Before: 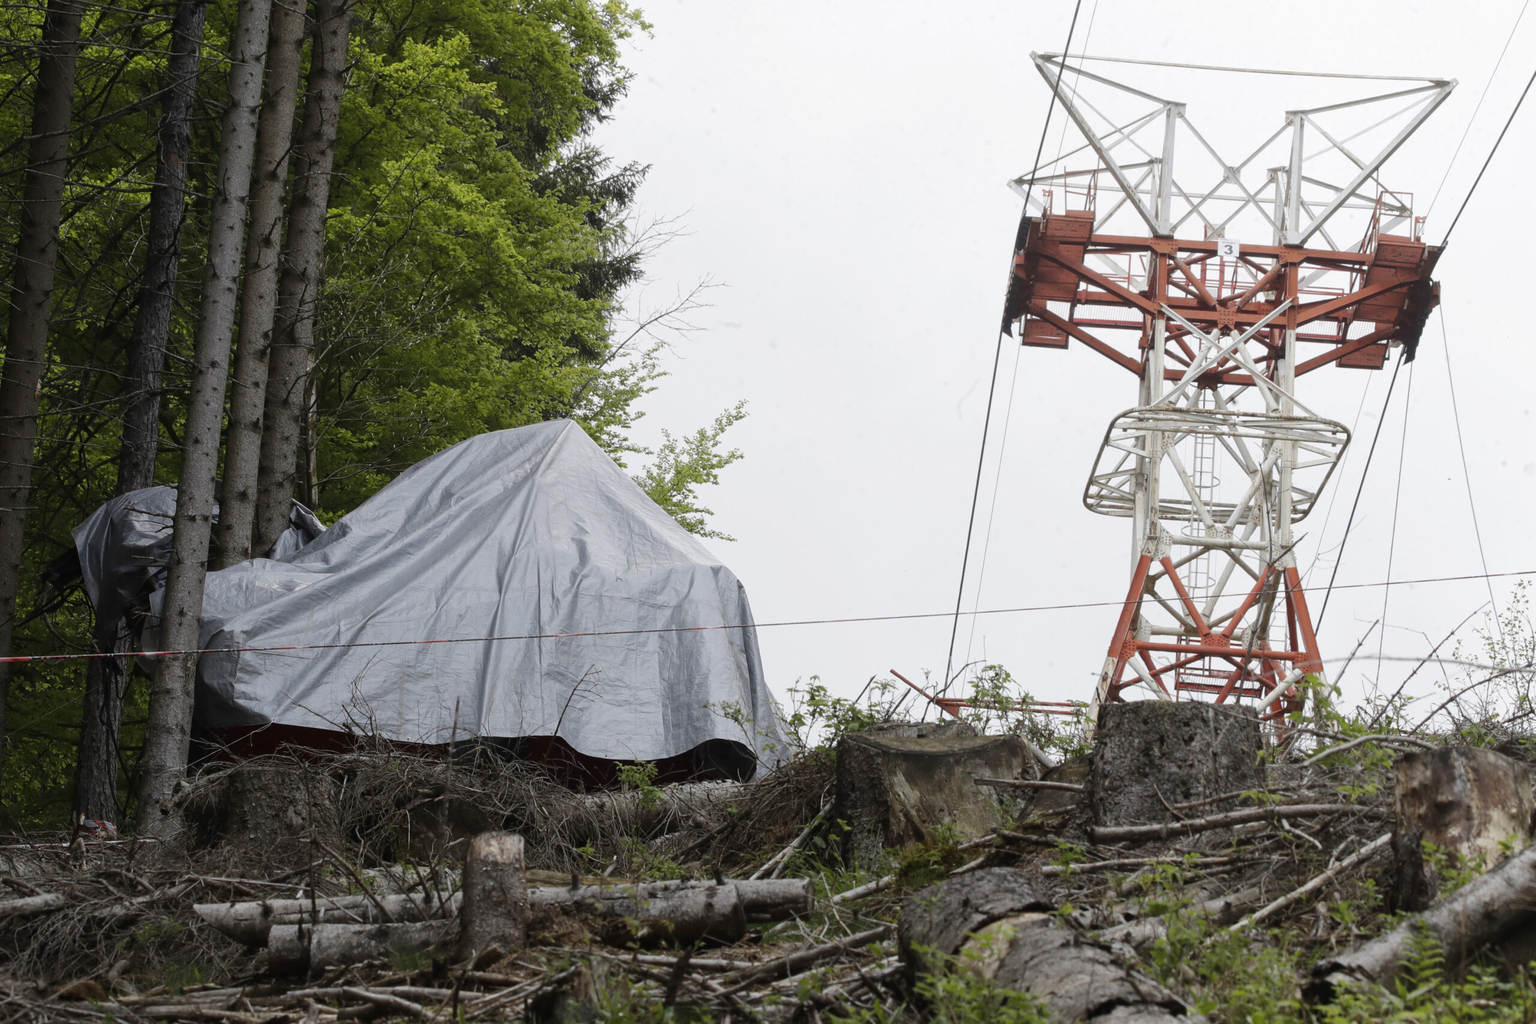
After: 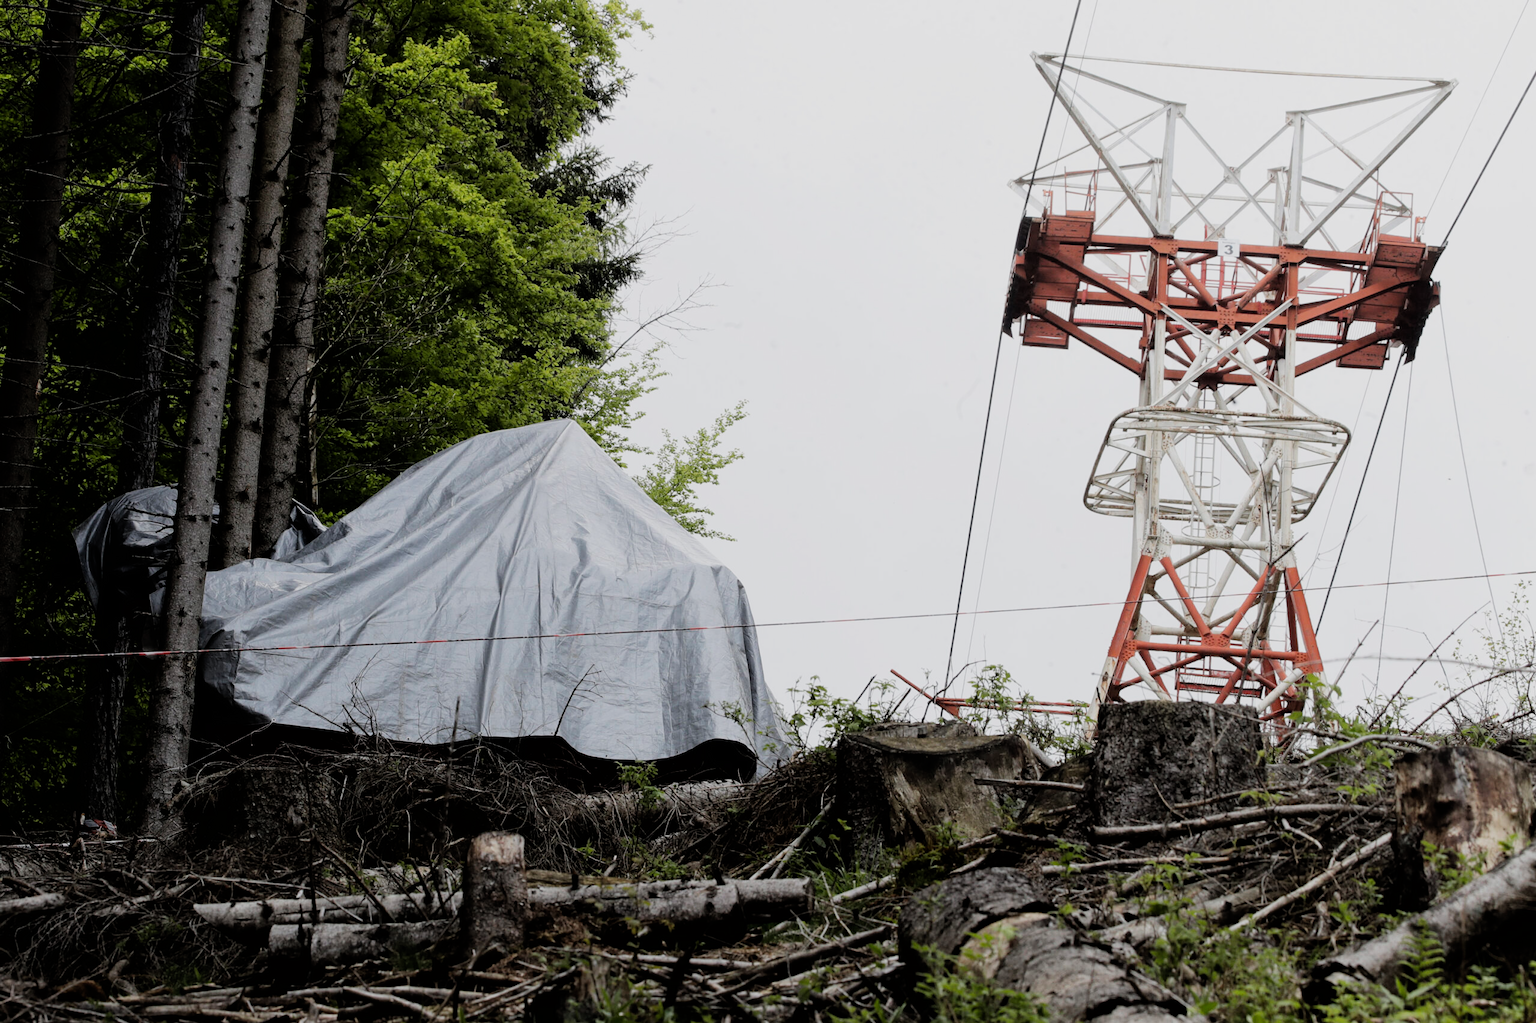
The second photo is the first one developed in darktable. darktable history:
filmic rgb: black relative exposure -5 EV, white relative exposure 3.98 EV, threshold 5.96 EV, hardness 2.9, contrast 1.298, highlights saturation mix -29.96%, enable highlight reconstruction true
